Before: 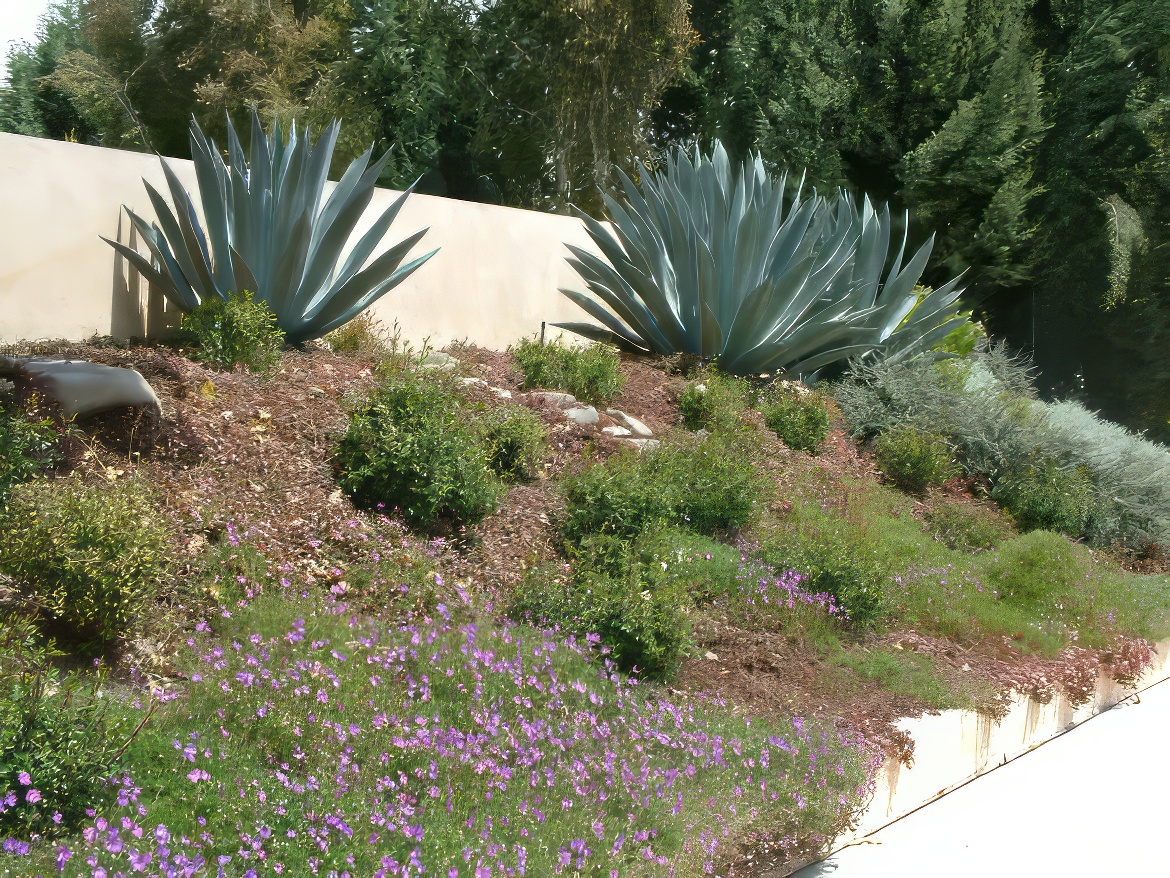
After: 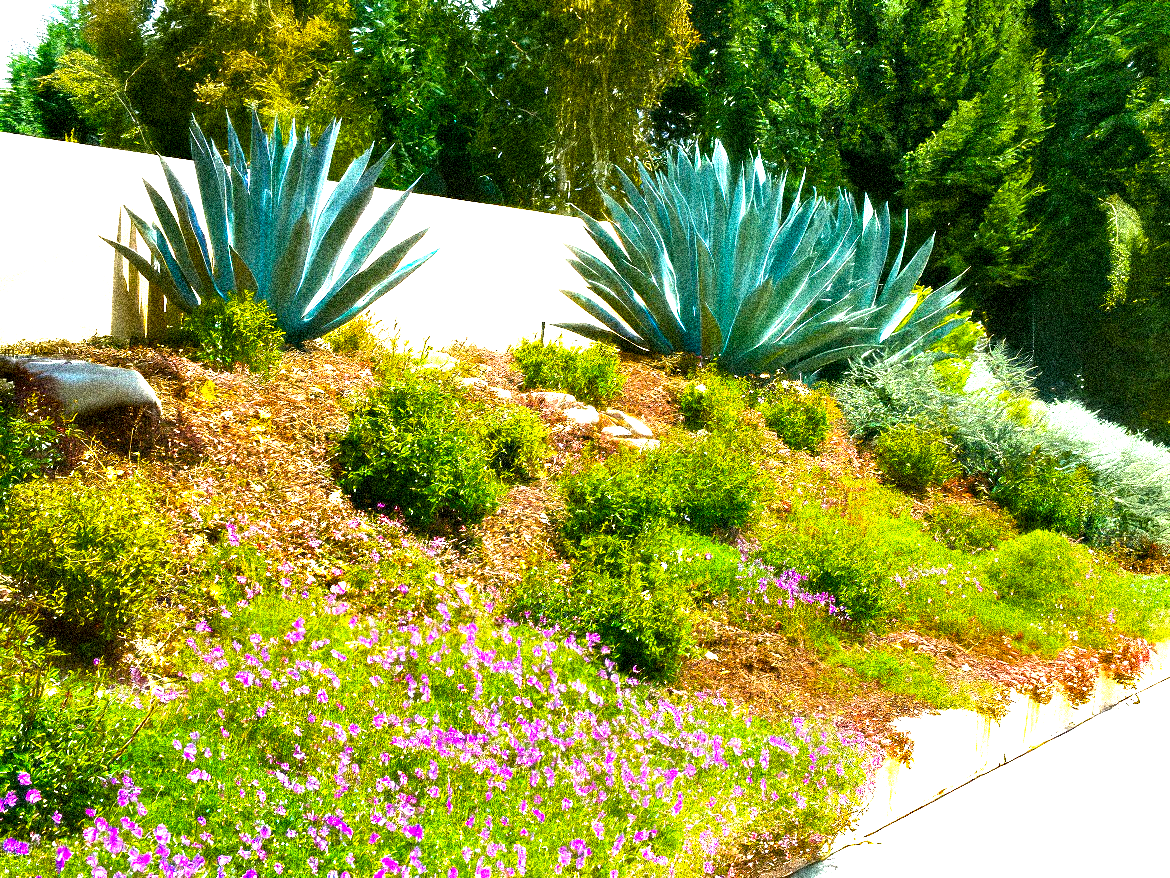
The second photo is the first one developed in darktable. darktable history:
local contrast: highlights 123%, shadows 126%, detail 140%, midtone range 0.254
rgb curve: curves: ch0 [(0, 0) (0.053, 0.068) (0.122, 0.128) (1, 1)]
color balance rgb: linear chroma grading › shadows -40%, linear chroma grading › highlights 40%, linear chroma grading › global chroma 45%, linear chroma grading › mid-tones -30%, perceptual saturation grading › global saturation 55%, perceptual saturation grading › highlights -50%, perceptual saturation grading › mid-tones 40%, perceptual saturation grading › shadows 30%, perceptual brilliance grading › global brilliance 20%, perceptual brilliance grading › shadows -40%, global vibrance 35%
grain: coarseness 3.75 ISO, strength 100%, mid-tones bias 0%
exposure: exposure 1 EV, compensate highlight preservation false
